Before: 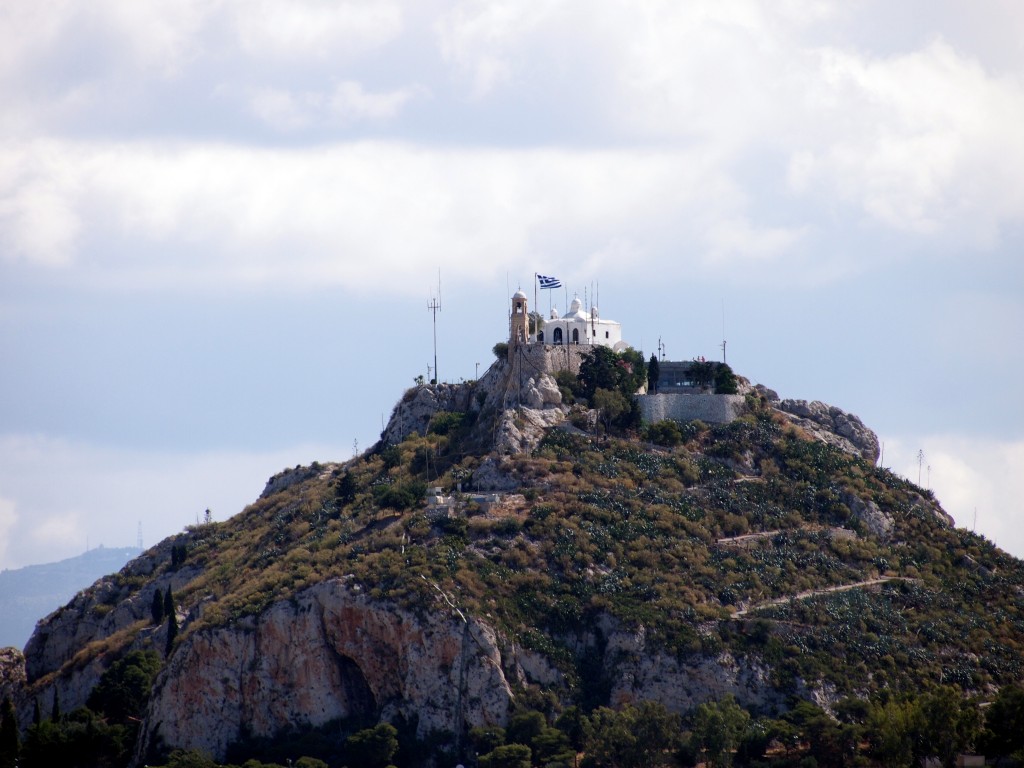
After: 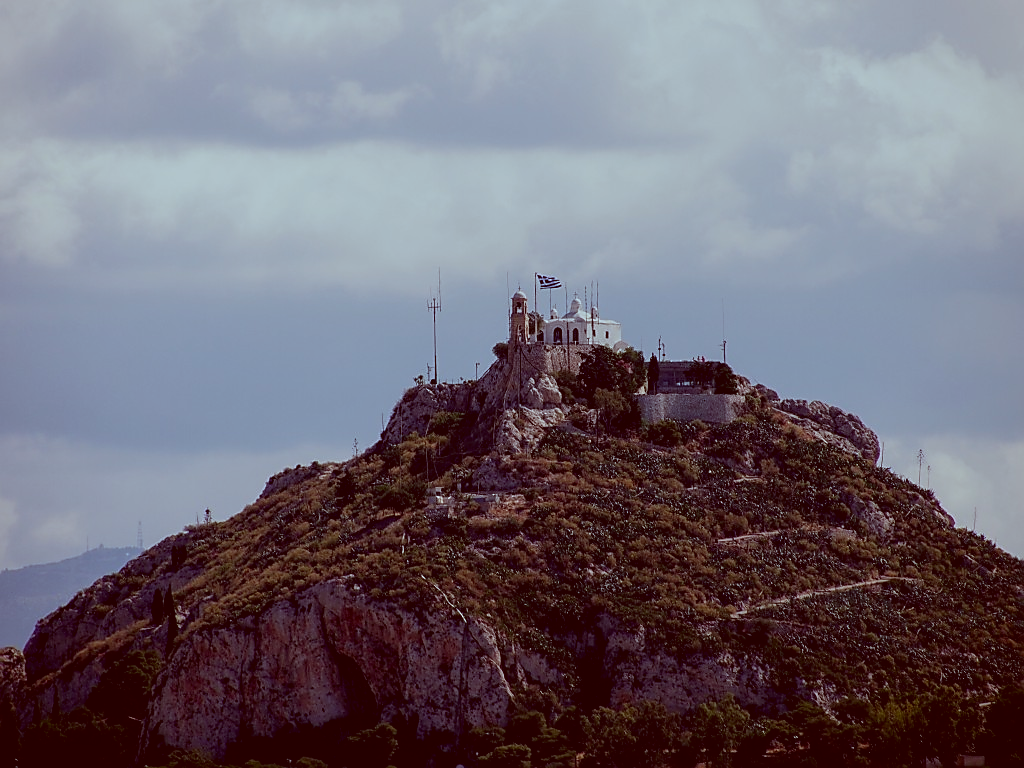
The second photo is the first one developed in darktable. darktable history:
contrast brightness saturation: saturation -0.056
color calibration: illuminant Planckian (black body), x 0.368, y 0.361, temperature 4275.4 K, saturation algorithm version 1 (2020)
exposure: exposure -0.977 EV, compensate highlight preservation false
local contrast: on, module defaults
color balance rgb: linear chroma grading › shadows 19.54%, linear chroma grading › highlights 3.808%, linear chroma grading › mid-tones 10.107%, perceptual saturation grading › global saturation 0.542%, saturation formula JzAzBz (2021)
sharpen: radius 1.359, amount 1.258, threshold 0.692
color correction: highlights a* -7.16, highlights b* -0.173, shadows a* 20.5, shadows b* 11.9
